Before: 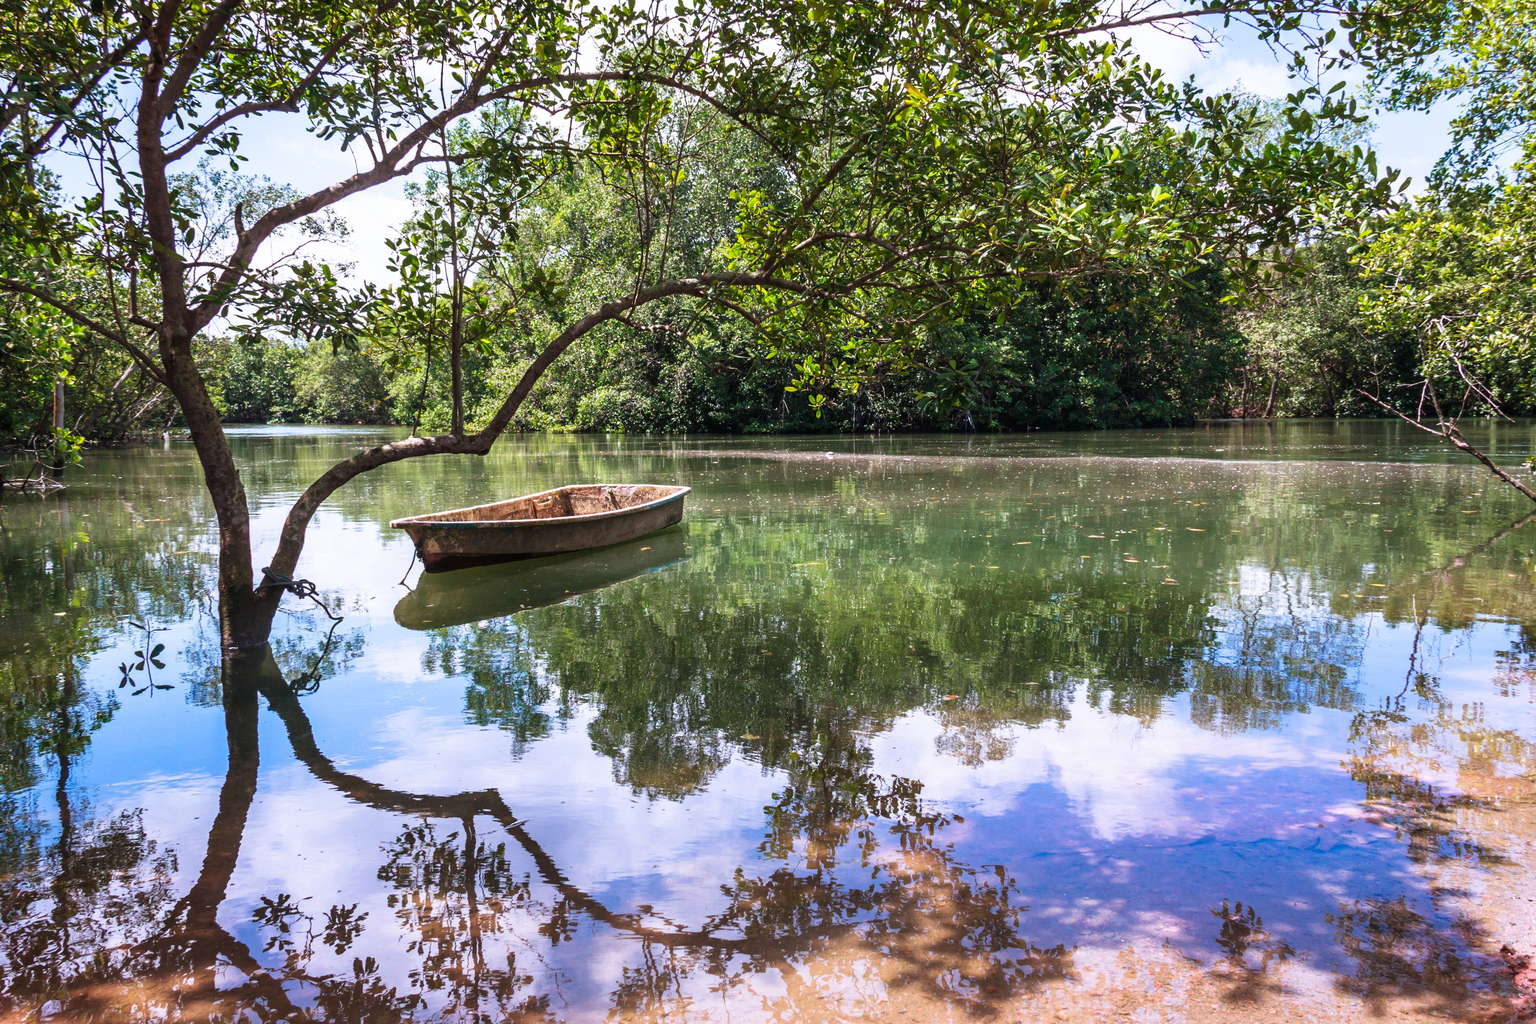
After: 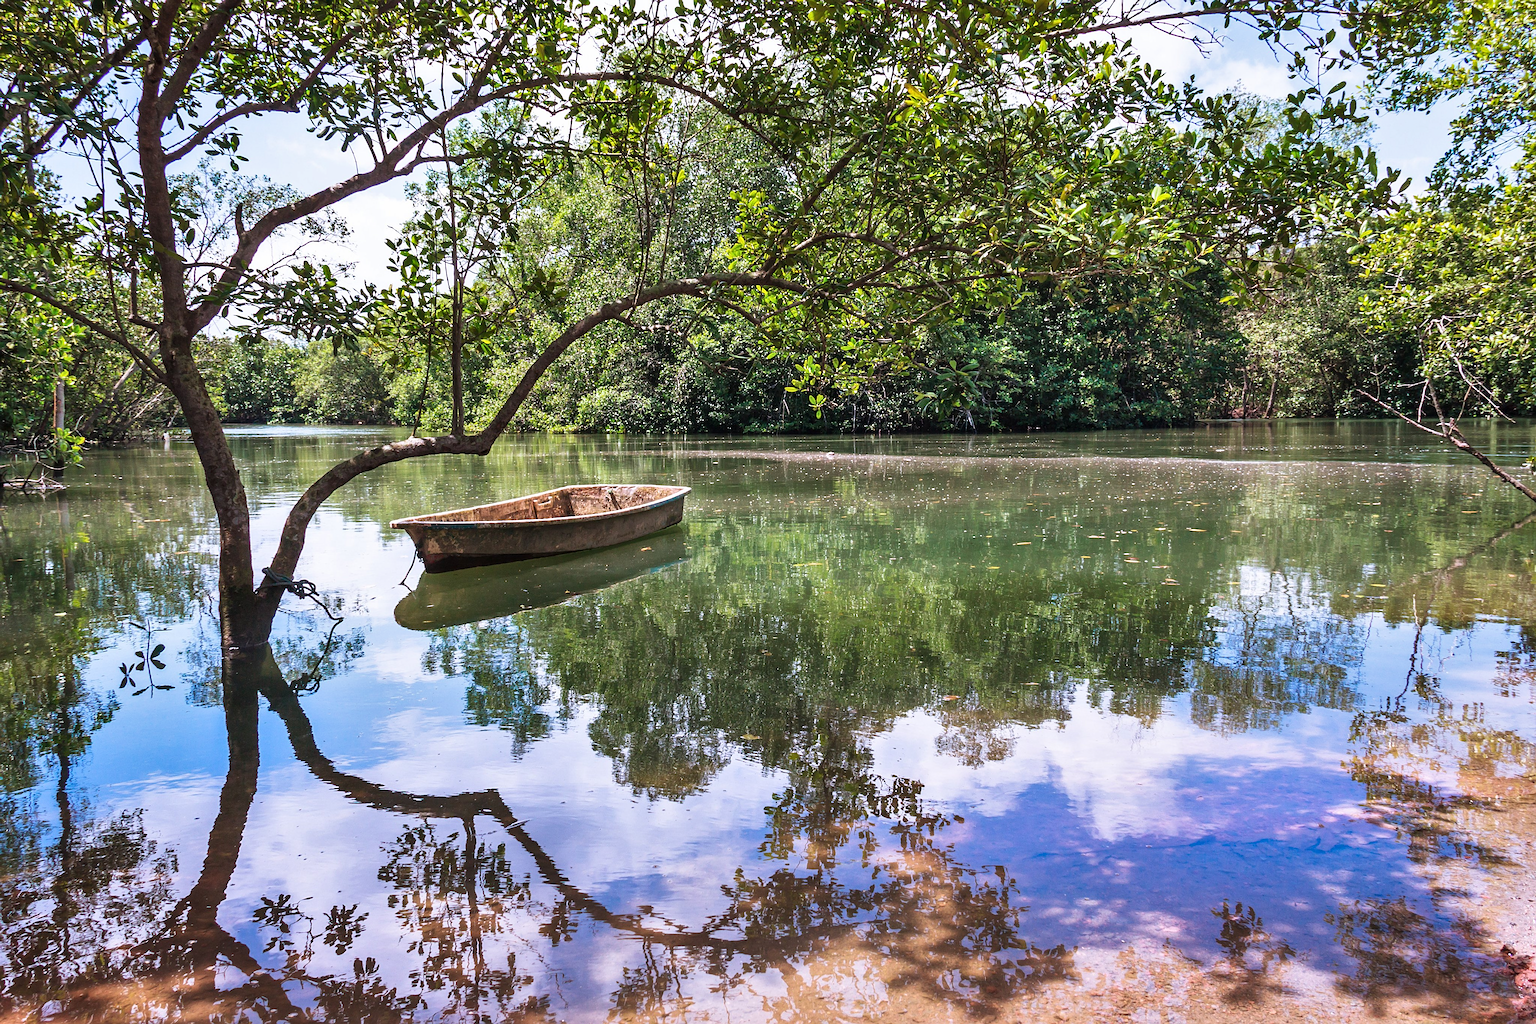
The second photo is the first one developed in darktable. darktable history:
shadows and highlights: shadows 60.33, soften with gaussian
sharpen: on, module defaults
